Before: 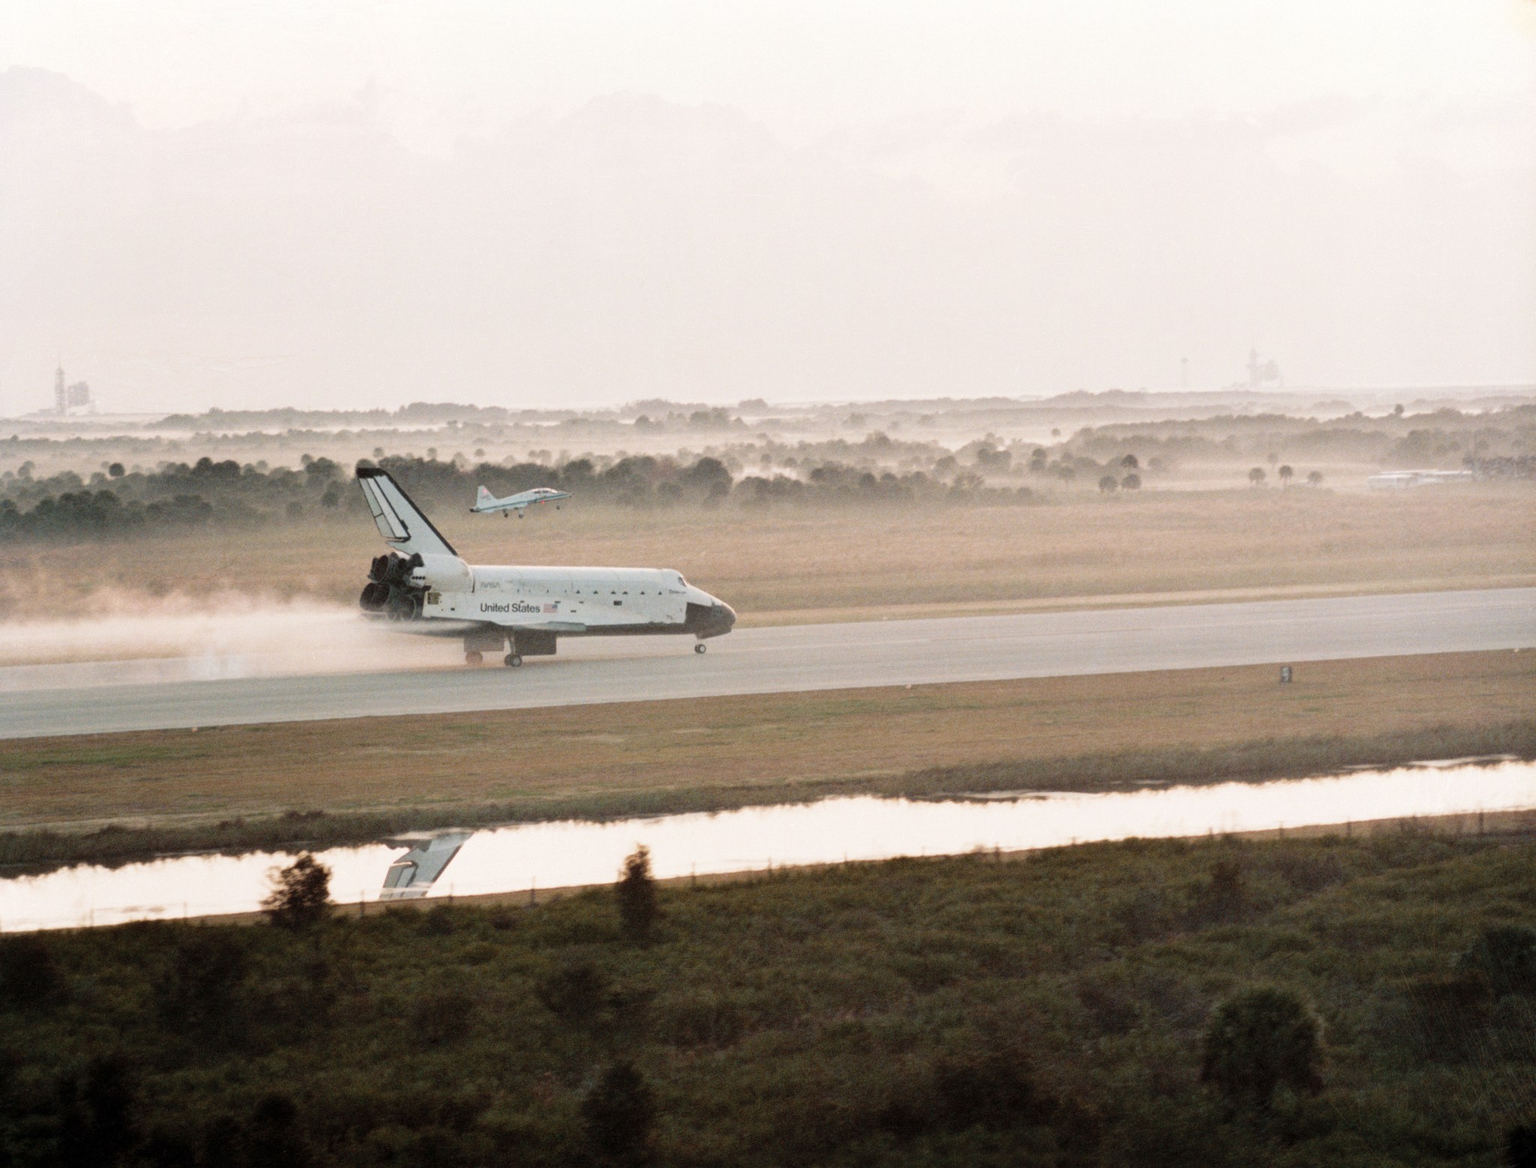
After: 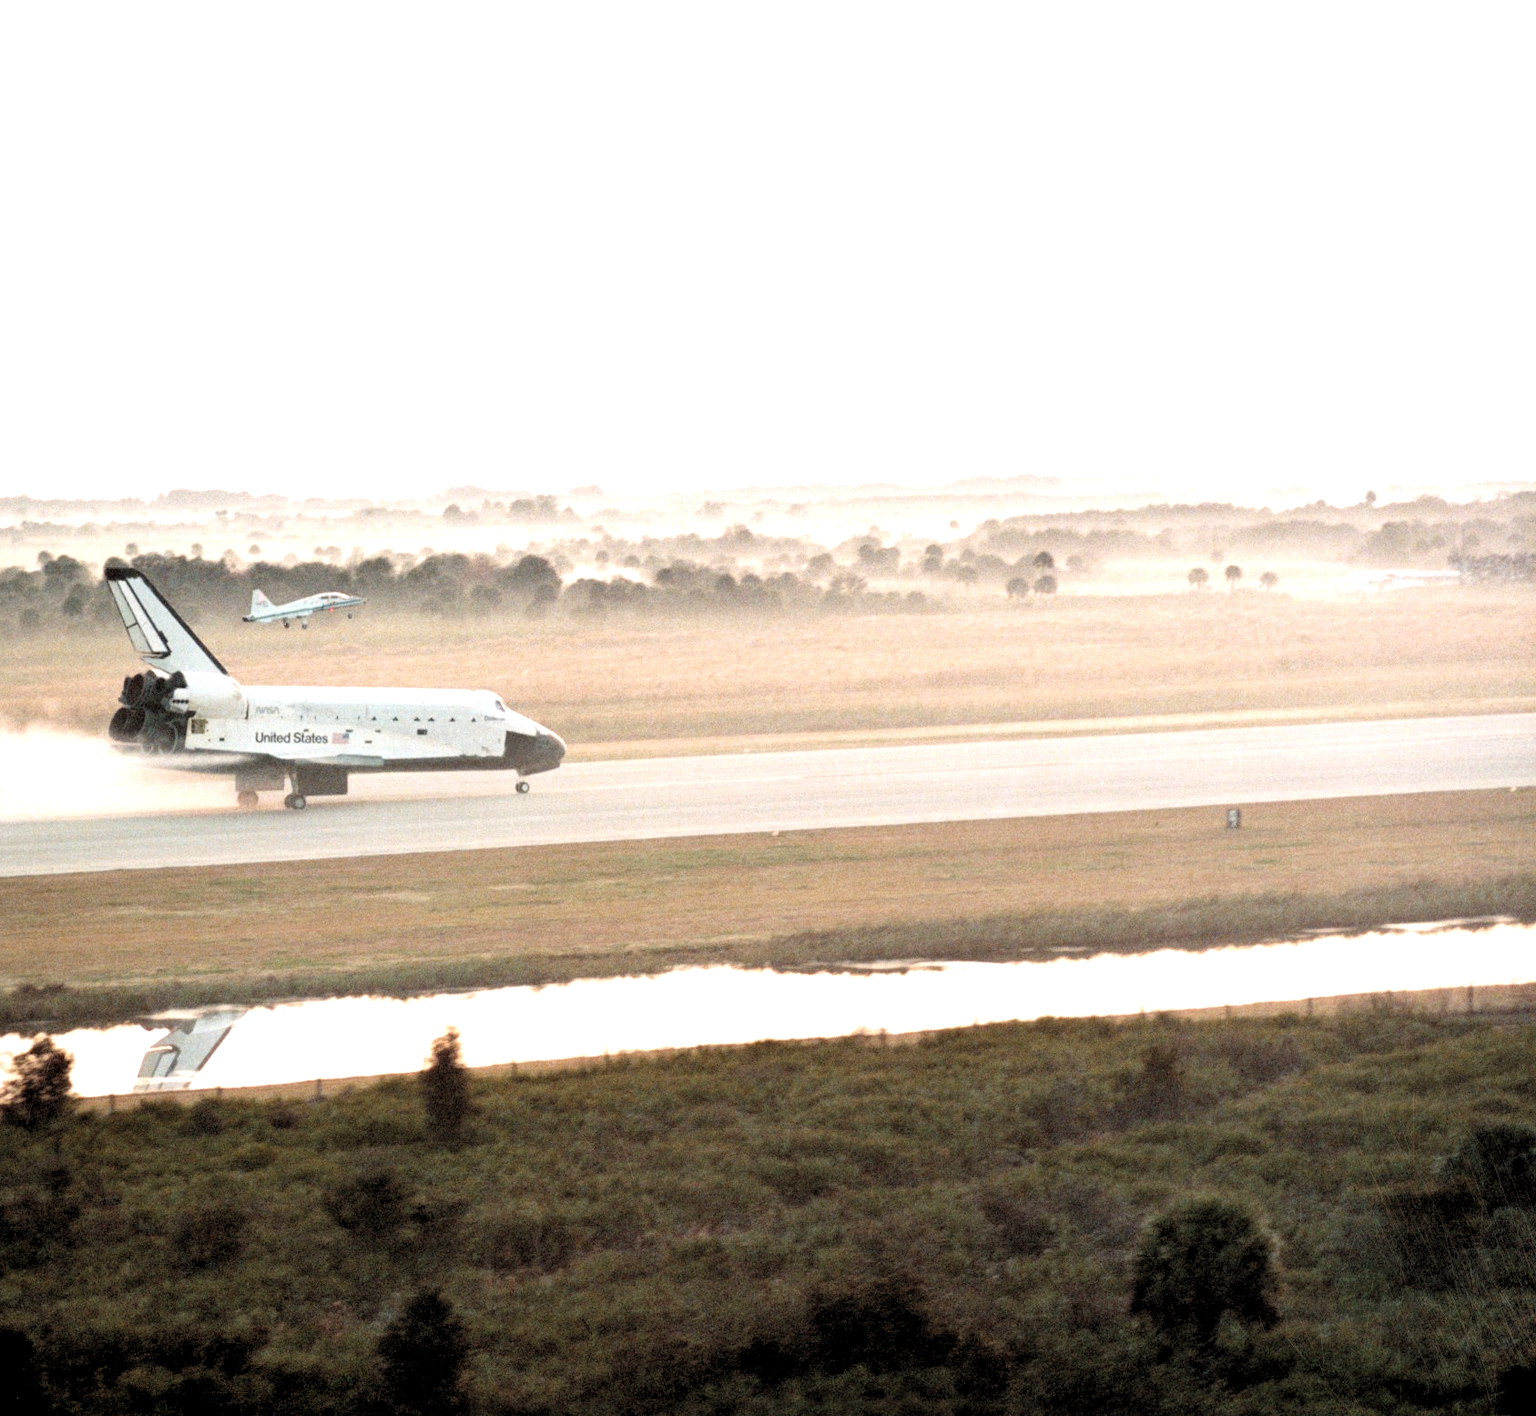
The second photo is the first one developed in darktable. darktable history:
shadows and highlights: shadows 20.55, highlights -20.99, soften with gaussian
crop: left 17.582%, bottom 0.031%
exposure: exposure 0.636 EV, compensate highlight preservation false
rgb levels: levels [[0.01, 0.419, 0.839], [0, 0.5, 1], [0, 0.5, 1]]
